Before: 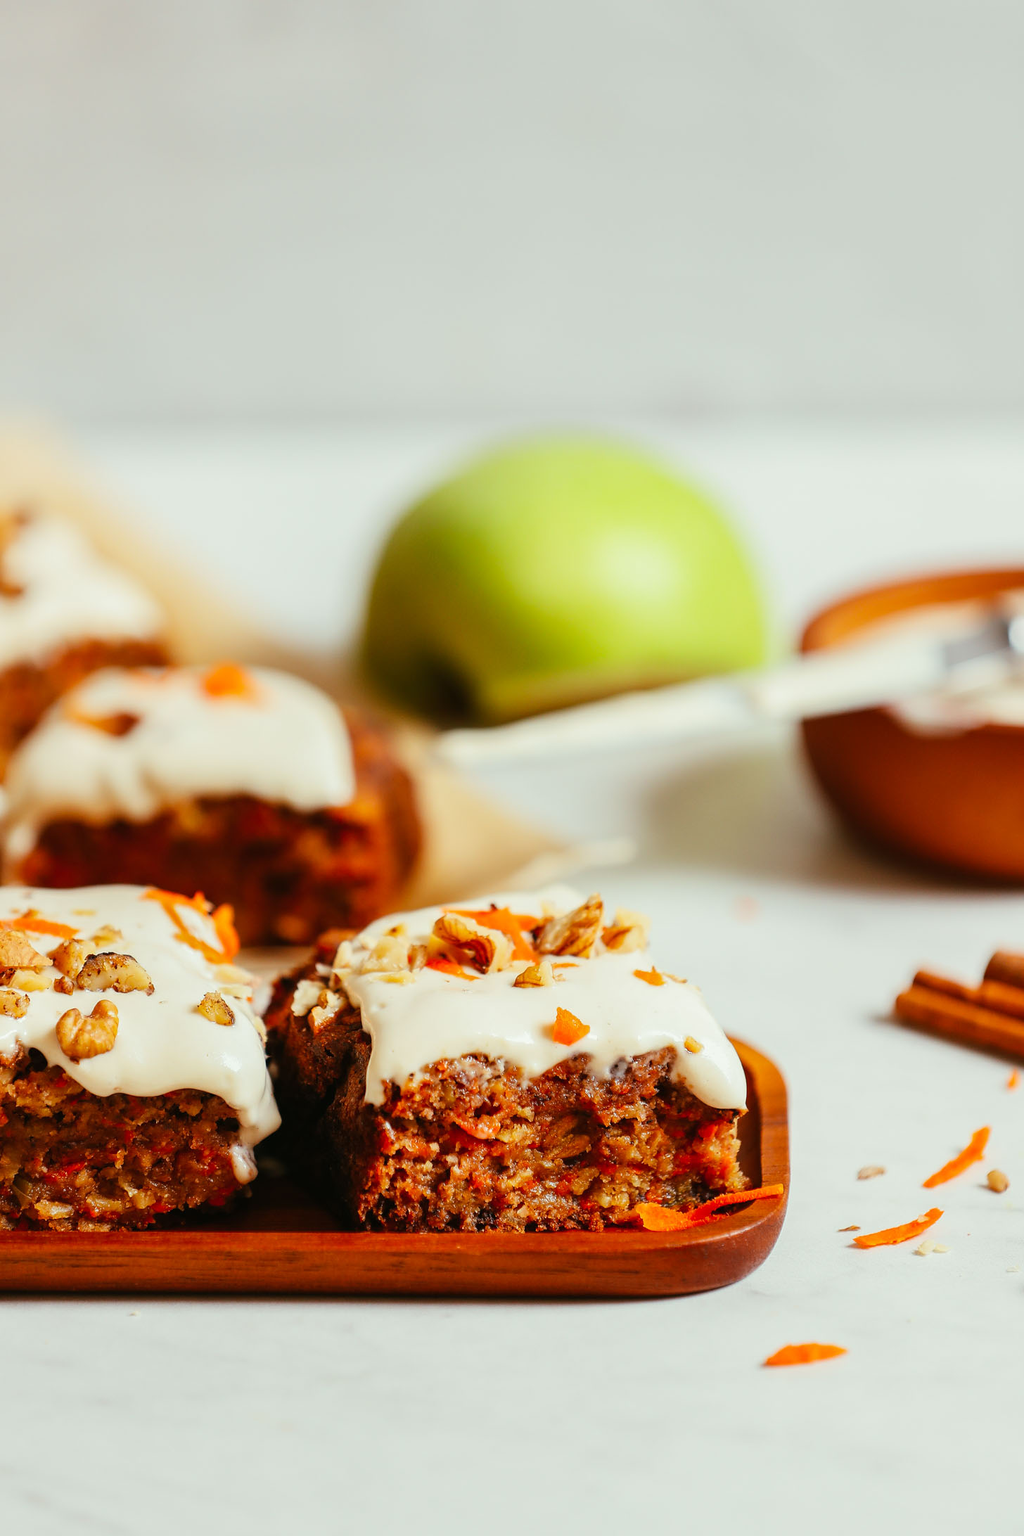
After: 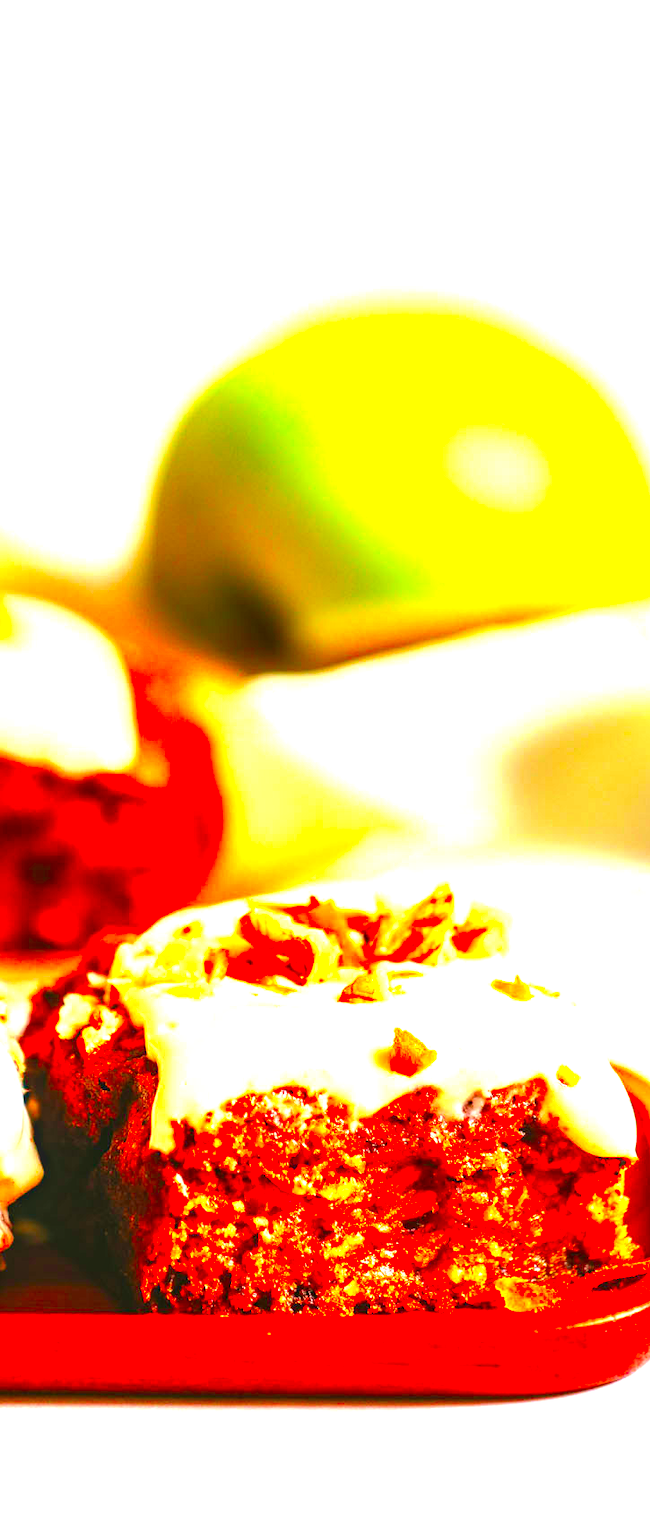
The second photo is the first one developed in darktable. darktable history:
velvia: on, module defaults
color correction: highlights b* 0.028, saturation 2.17
haze removal: adaptive false
crop and rotate: angle 0.018°, left 24.195%, top 13.12%, right 25.937%, bottom 8.449%
exposure: black level correction 0, exposure 1.384 EV, compensate highlight preservation false
local contrast: on, module defaults
